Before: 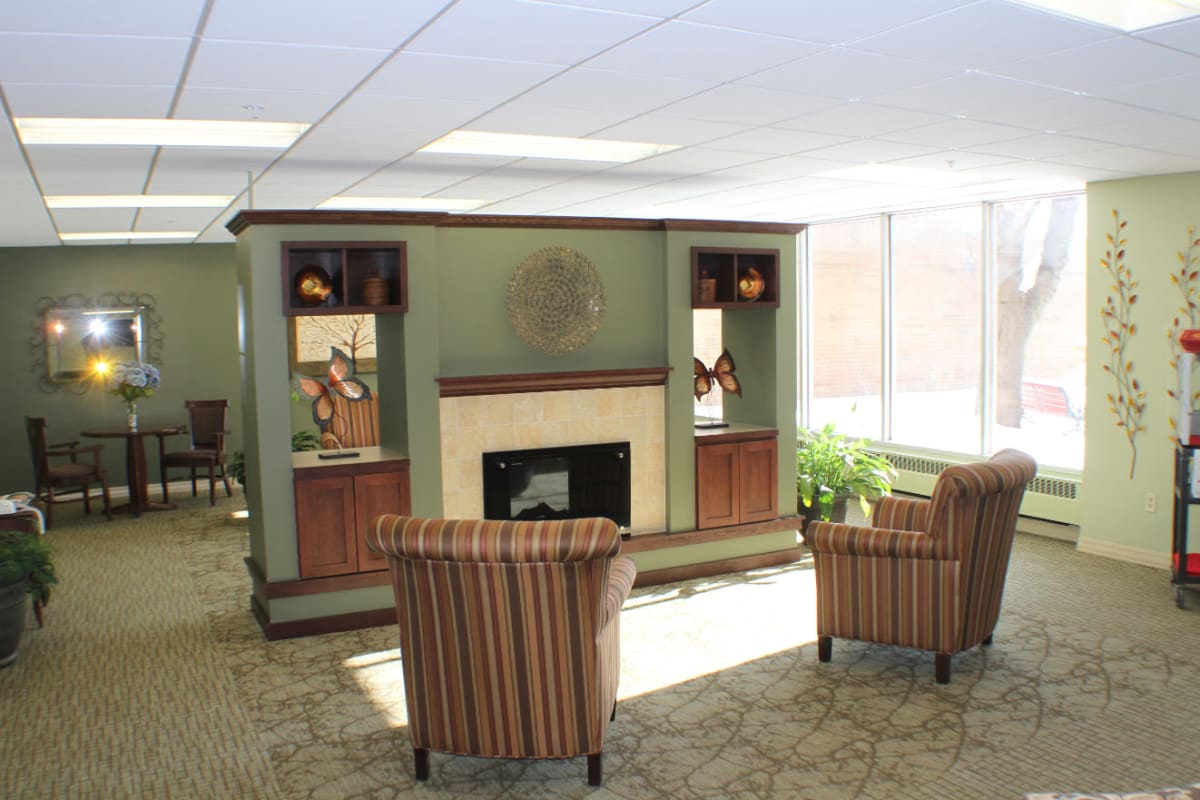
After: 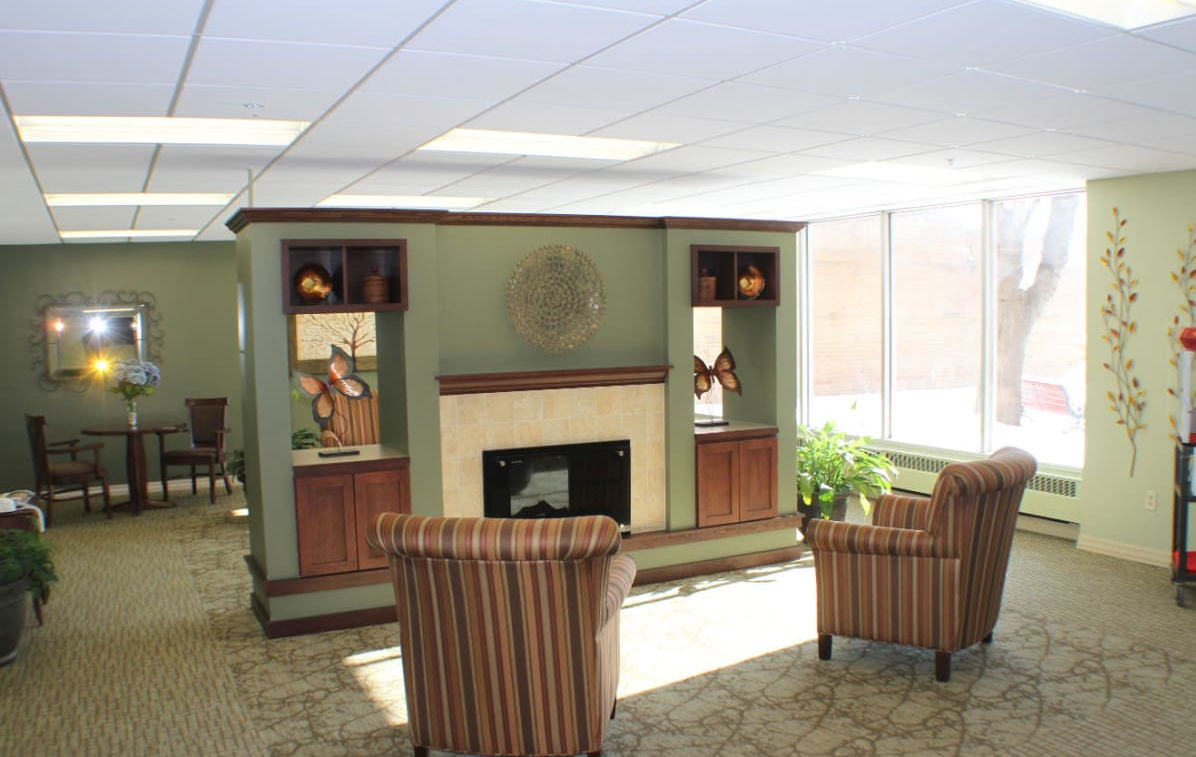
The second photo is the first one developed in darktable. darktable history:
crop: top 0.295%, right 0.266%, bottom 4.99%
